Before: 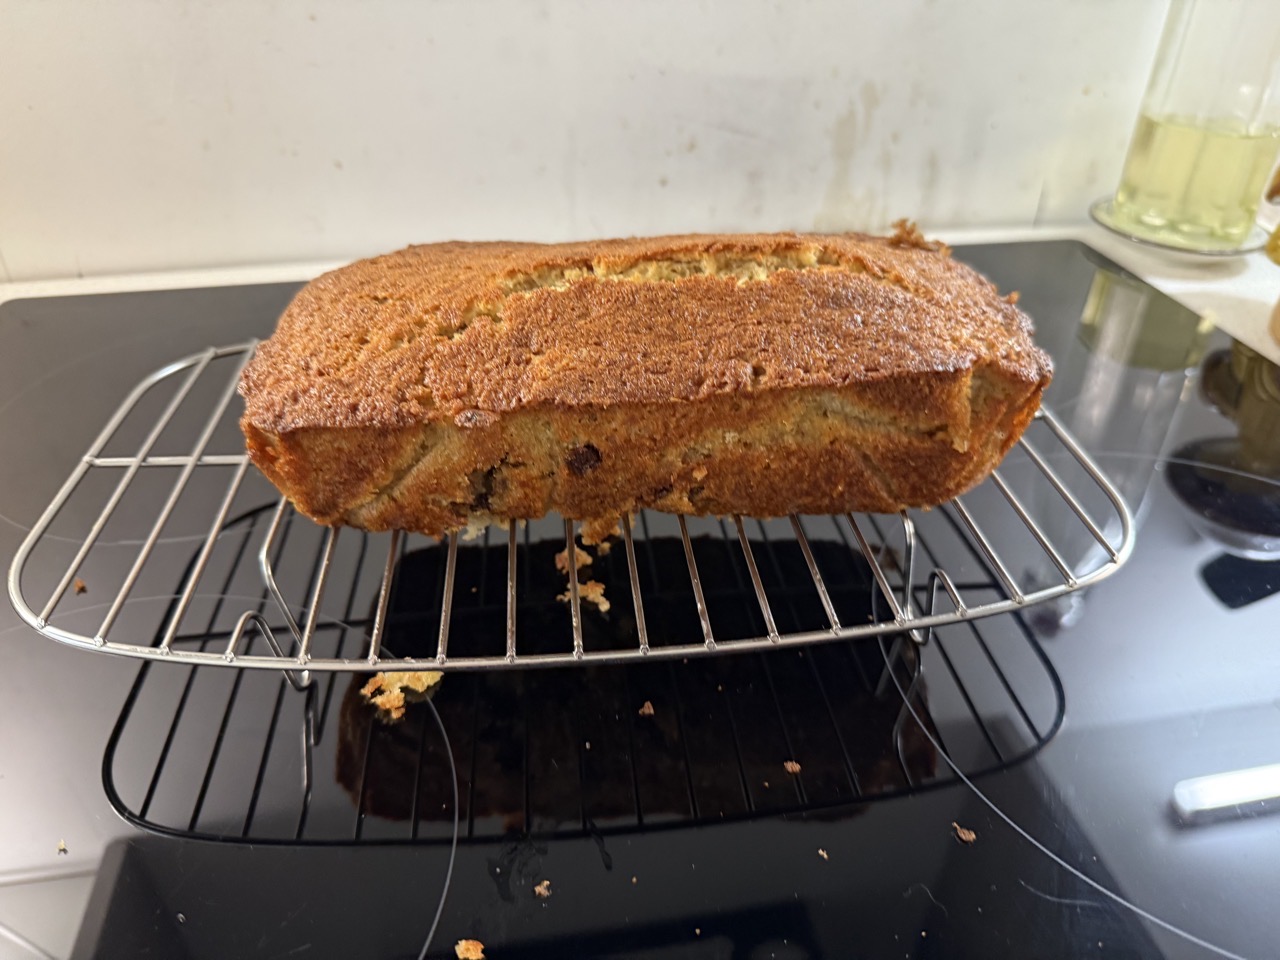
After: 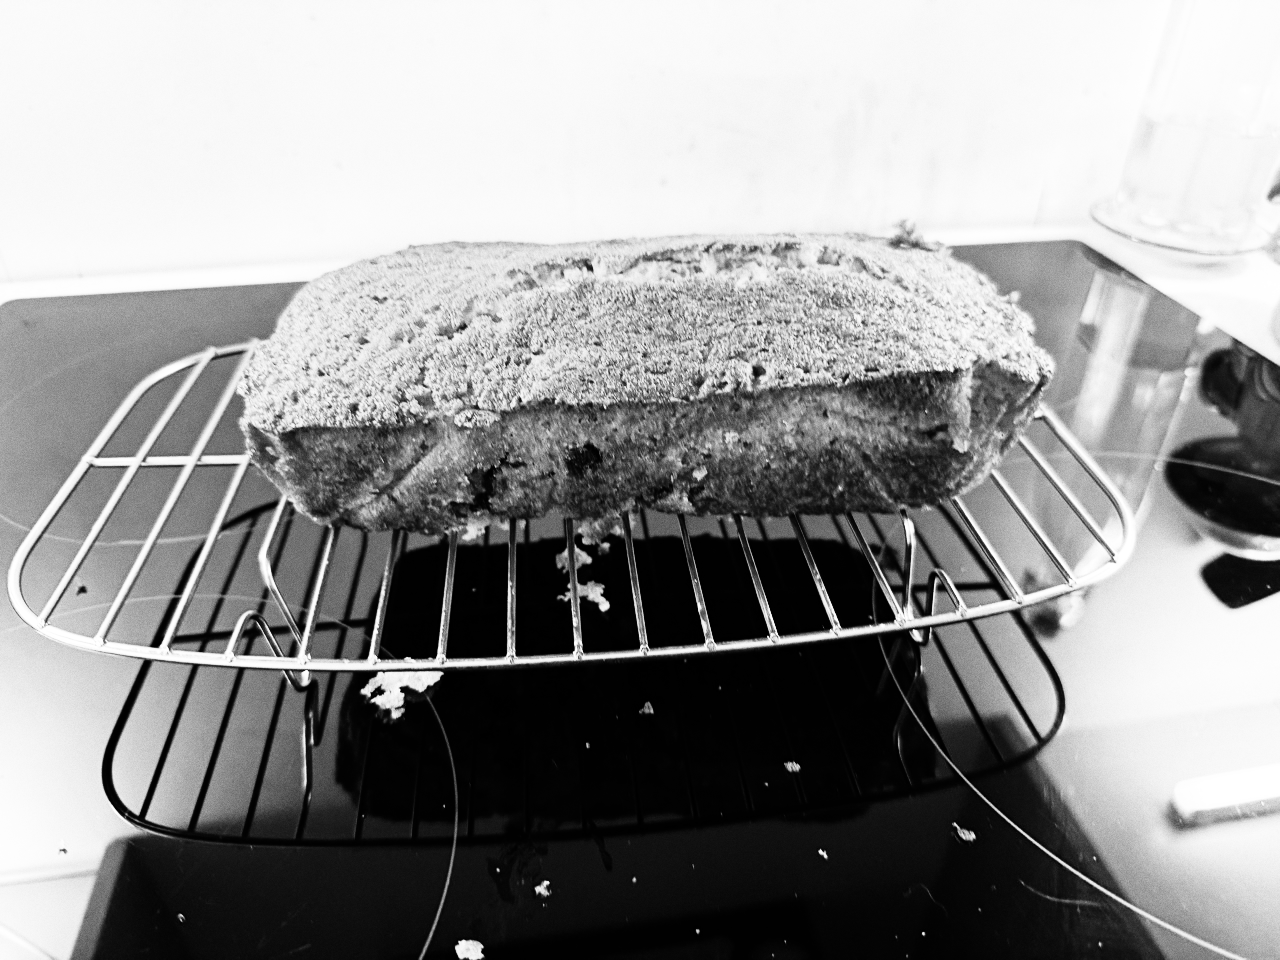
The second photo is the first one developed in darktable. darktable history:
rgb curve: curves: ch0 [(0, 0) (0.21, 0.15) (0.24, 0.21) (0.5, 0.75) (0.75, 0.96) (0.89, 0.99) (1, 1)]; ch1 [(0, 0.02) (0.21, 0.13) (0.25, 0.2) (0.5, 0.67) (0.75, 0.9) (0.89, 0.97) (1, 1)]; ch2 [(0, 0.02) (0.21, 0.13) (0.25, 0.2) (0.5, 0.67) (0.75, 0.9) (0.89, 0.97) (1, 1)], compensate middle gray true
color balance: gamma [0.9, 0.988, 0.975, 1.025], gain [1.05, 1, 1, 1]
grain: coarseness 0.09 ISO
monochrome: on, module defaults
